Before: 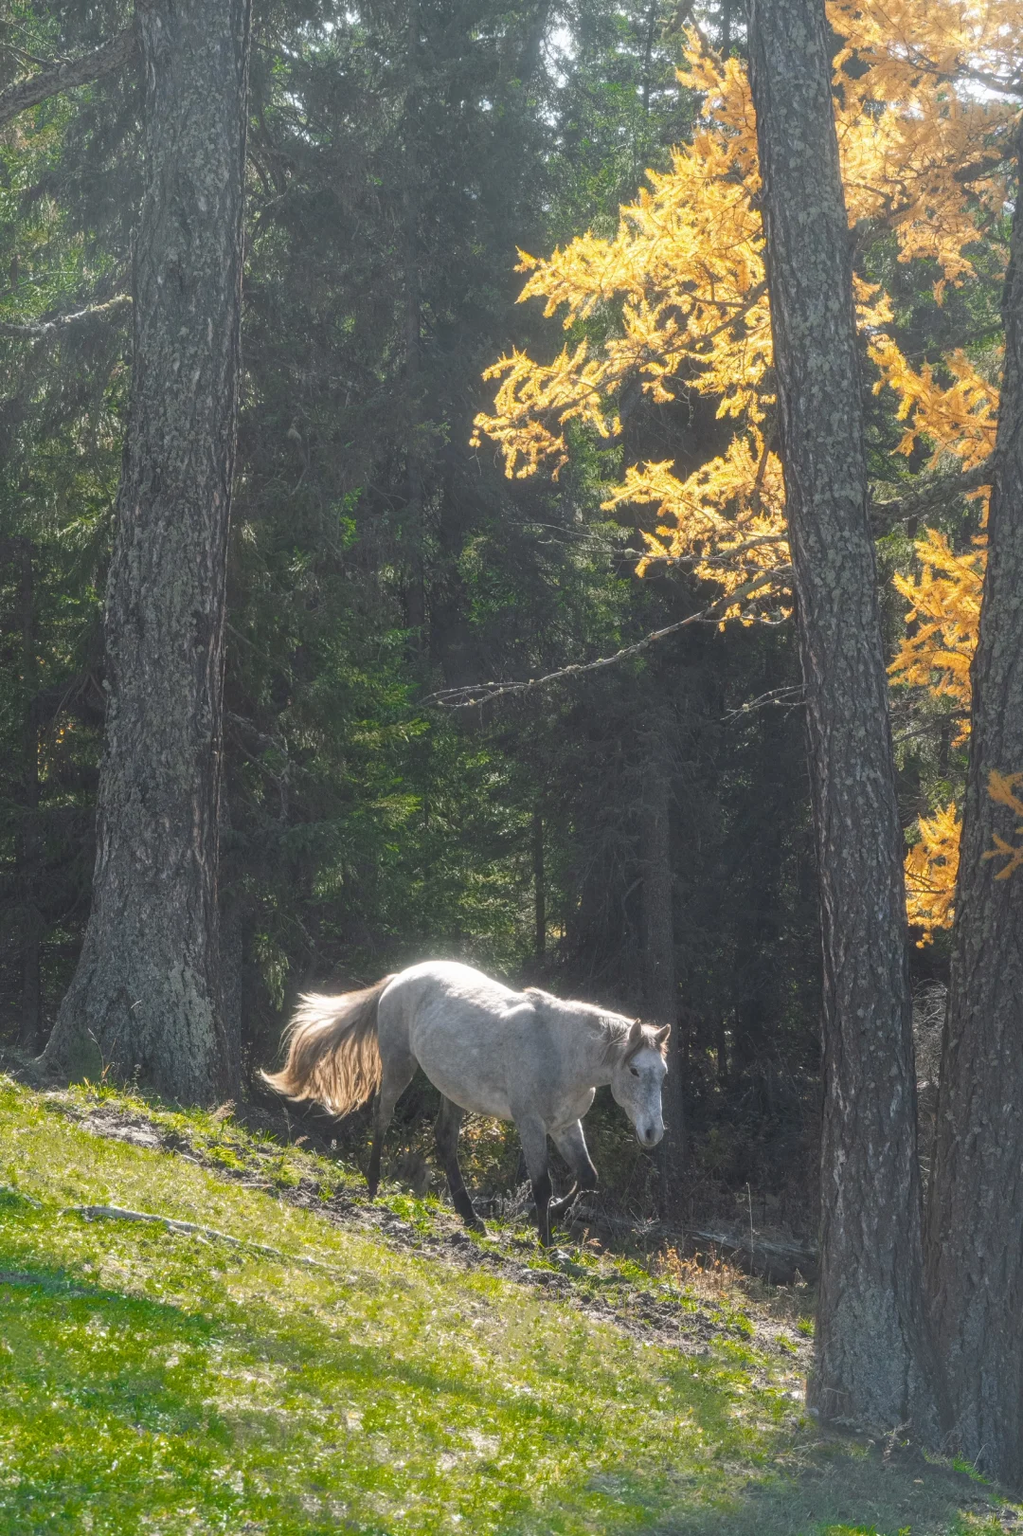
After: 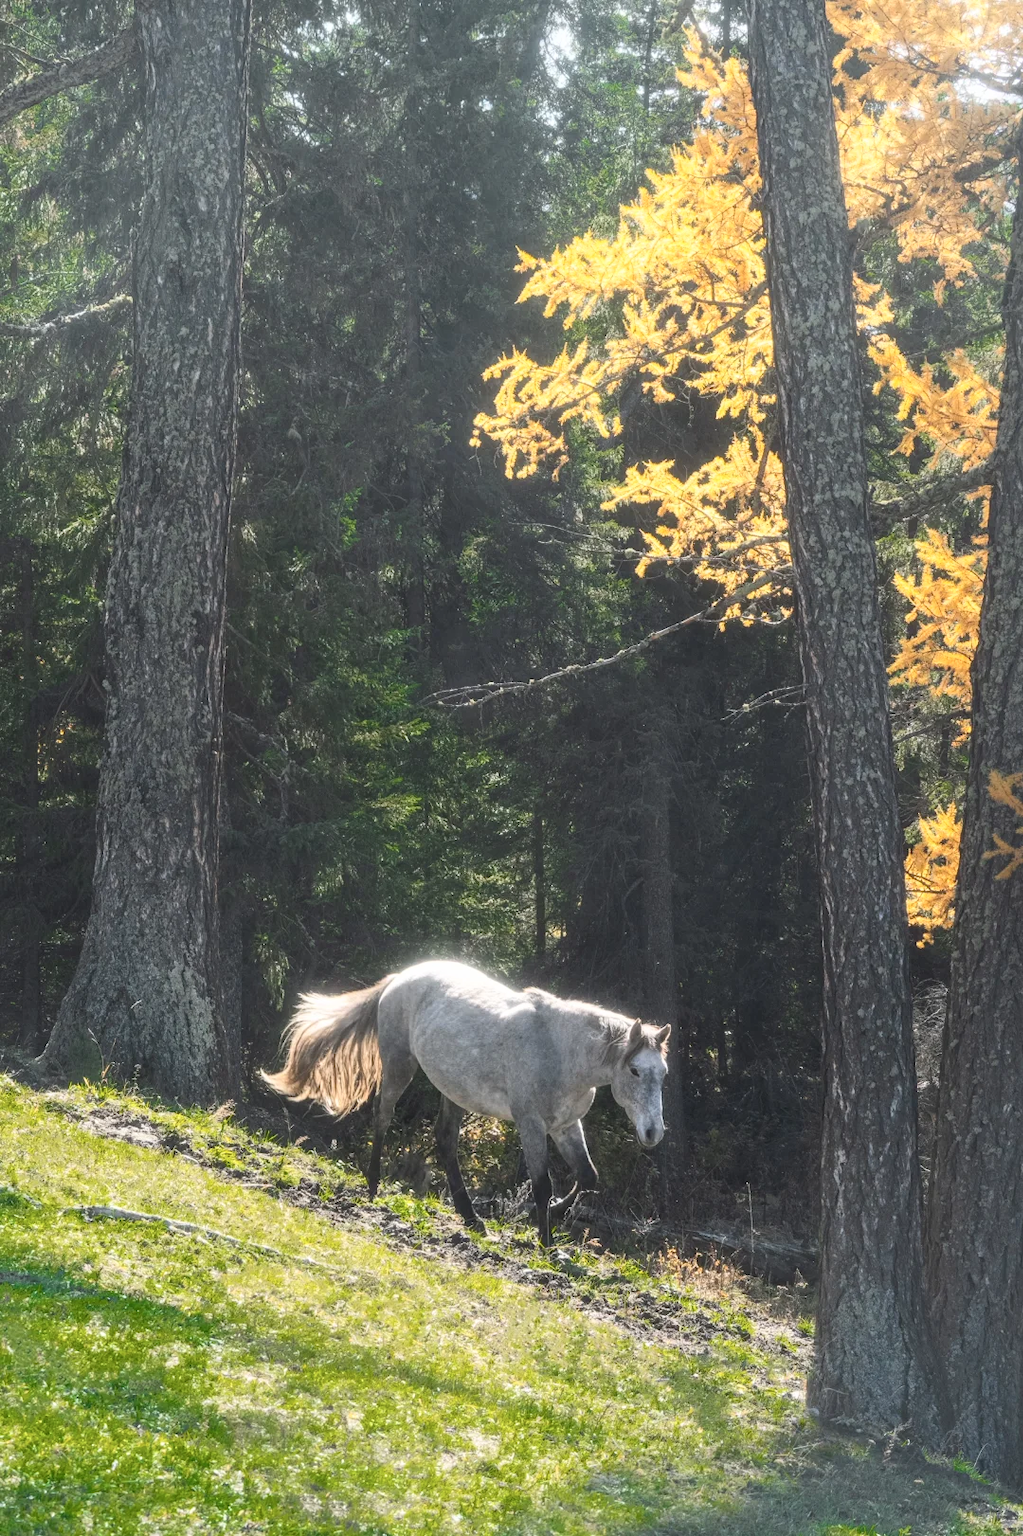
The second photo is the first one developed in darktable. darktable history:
contrast brightness saturation: contrast 0.243, brightness 0.092
